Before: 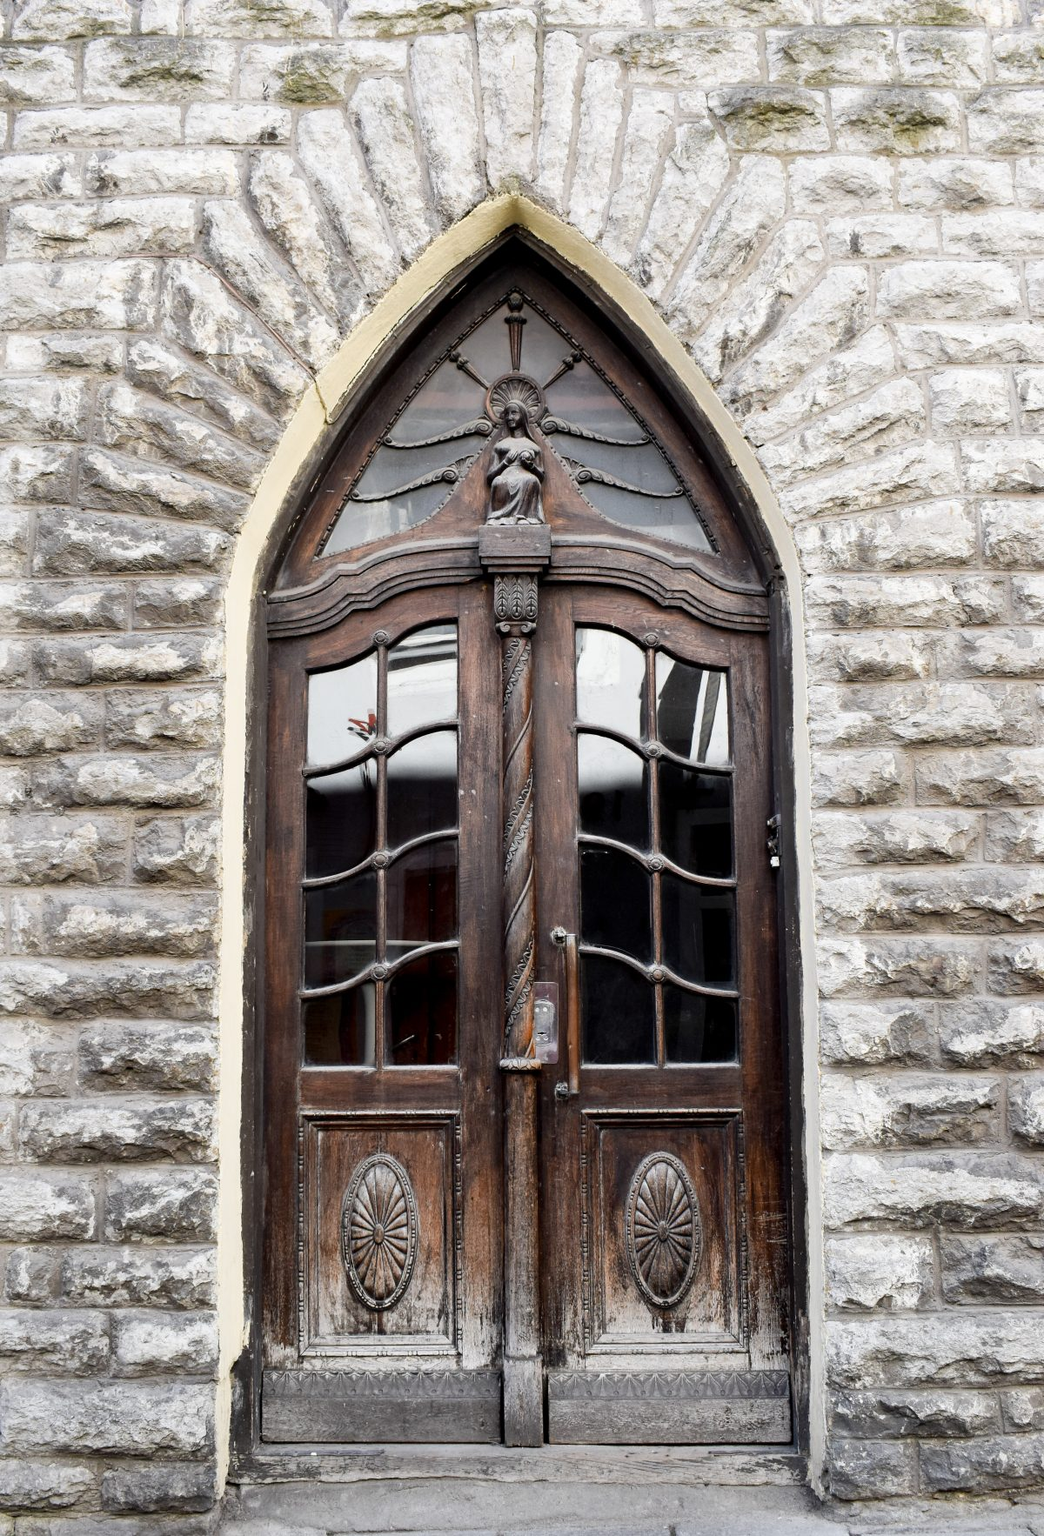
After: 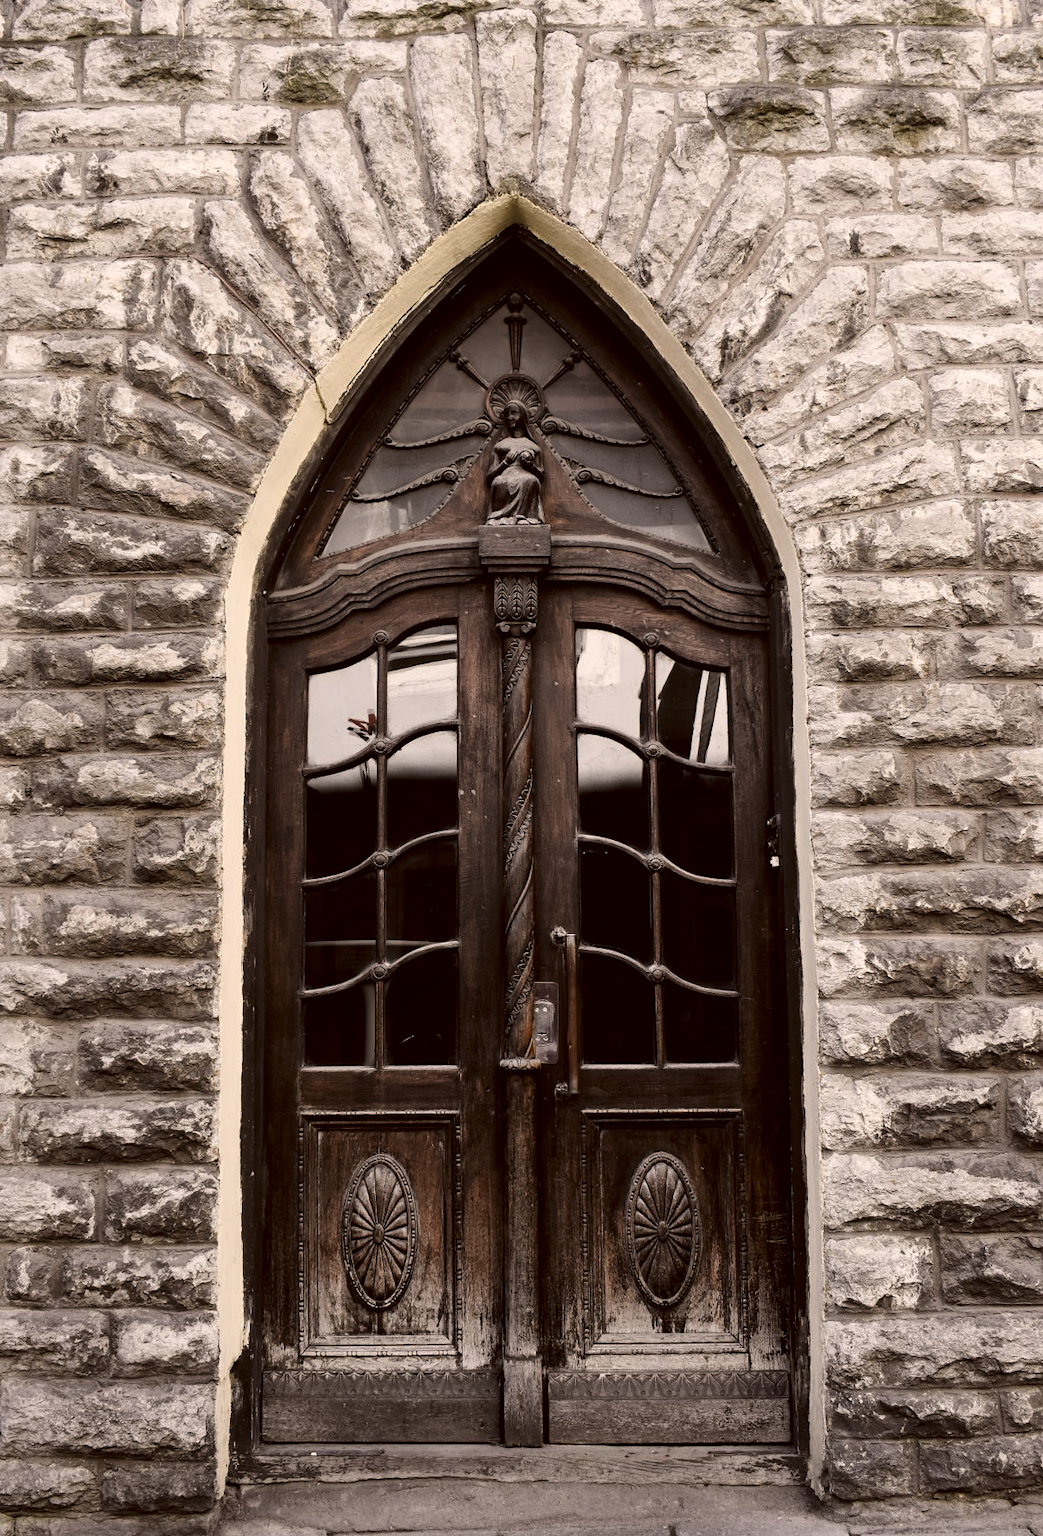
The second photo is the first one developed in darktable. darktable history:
levels: levels [0, 0.618, 1]
color correction: highlights a* 6.27, highlights b* 8.19, shadows a* 5.94, shadows b* 7.23, saturation 0.9
